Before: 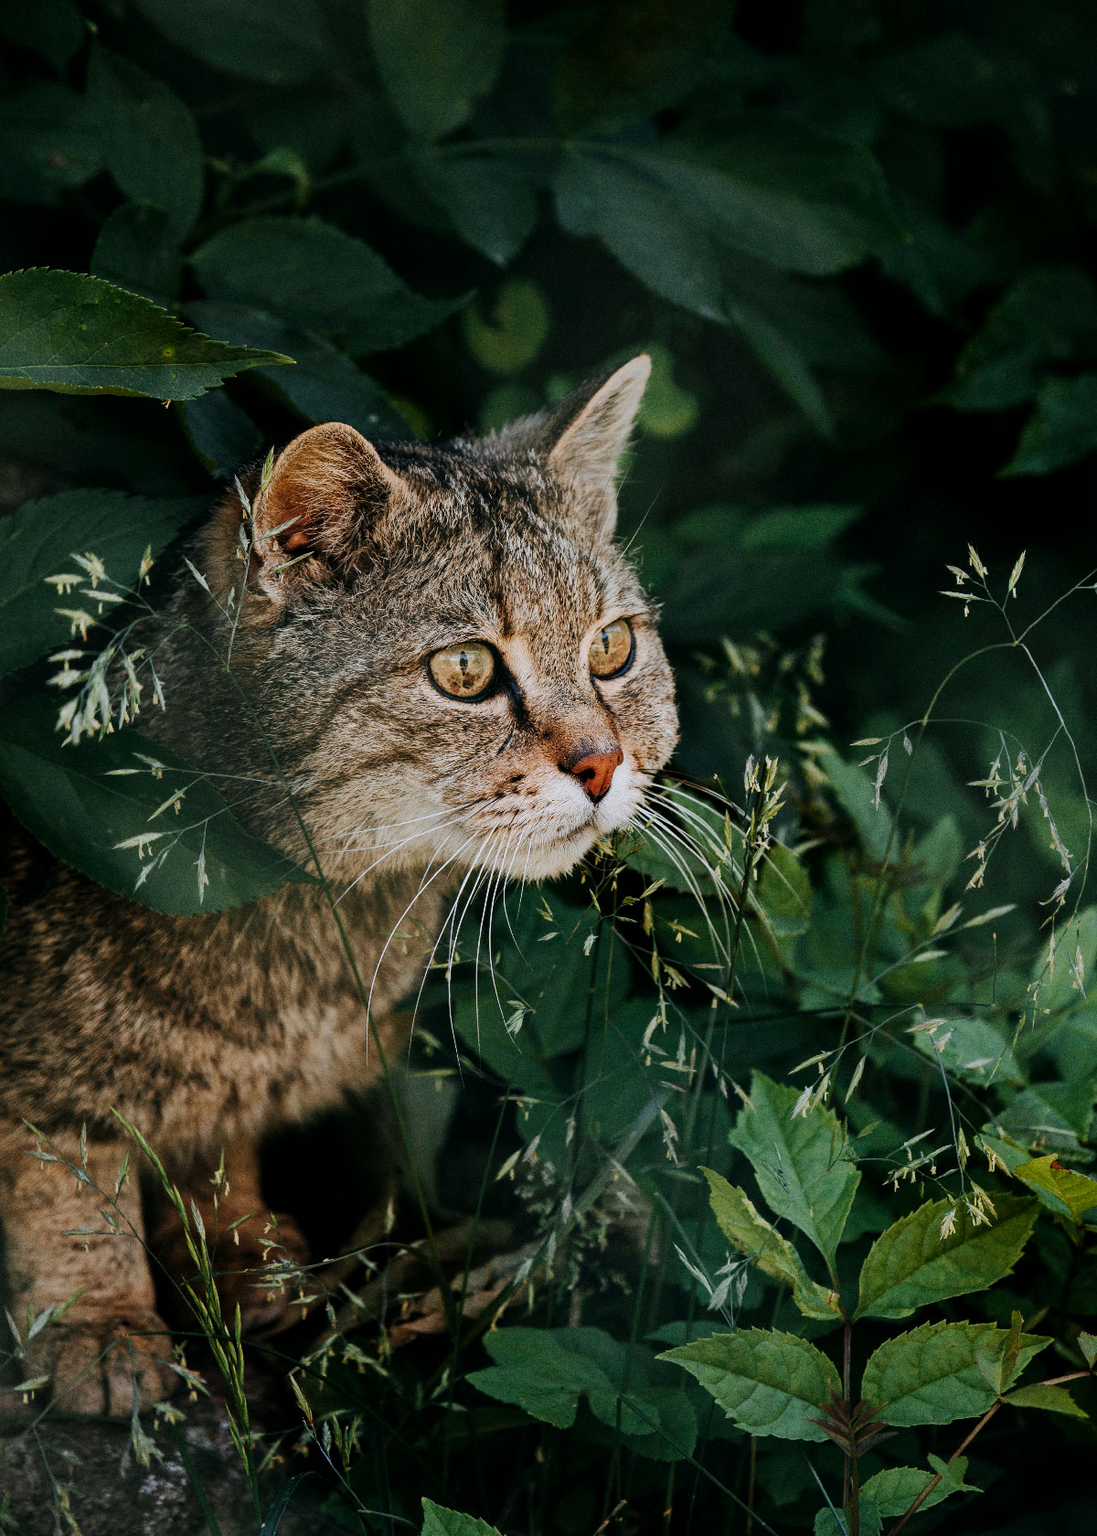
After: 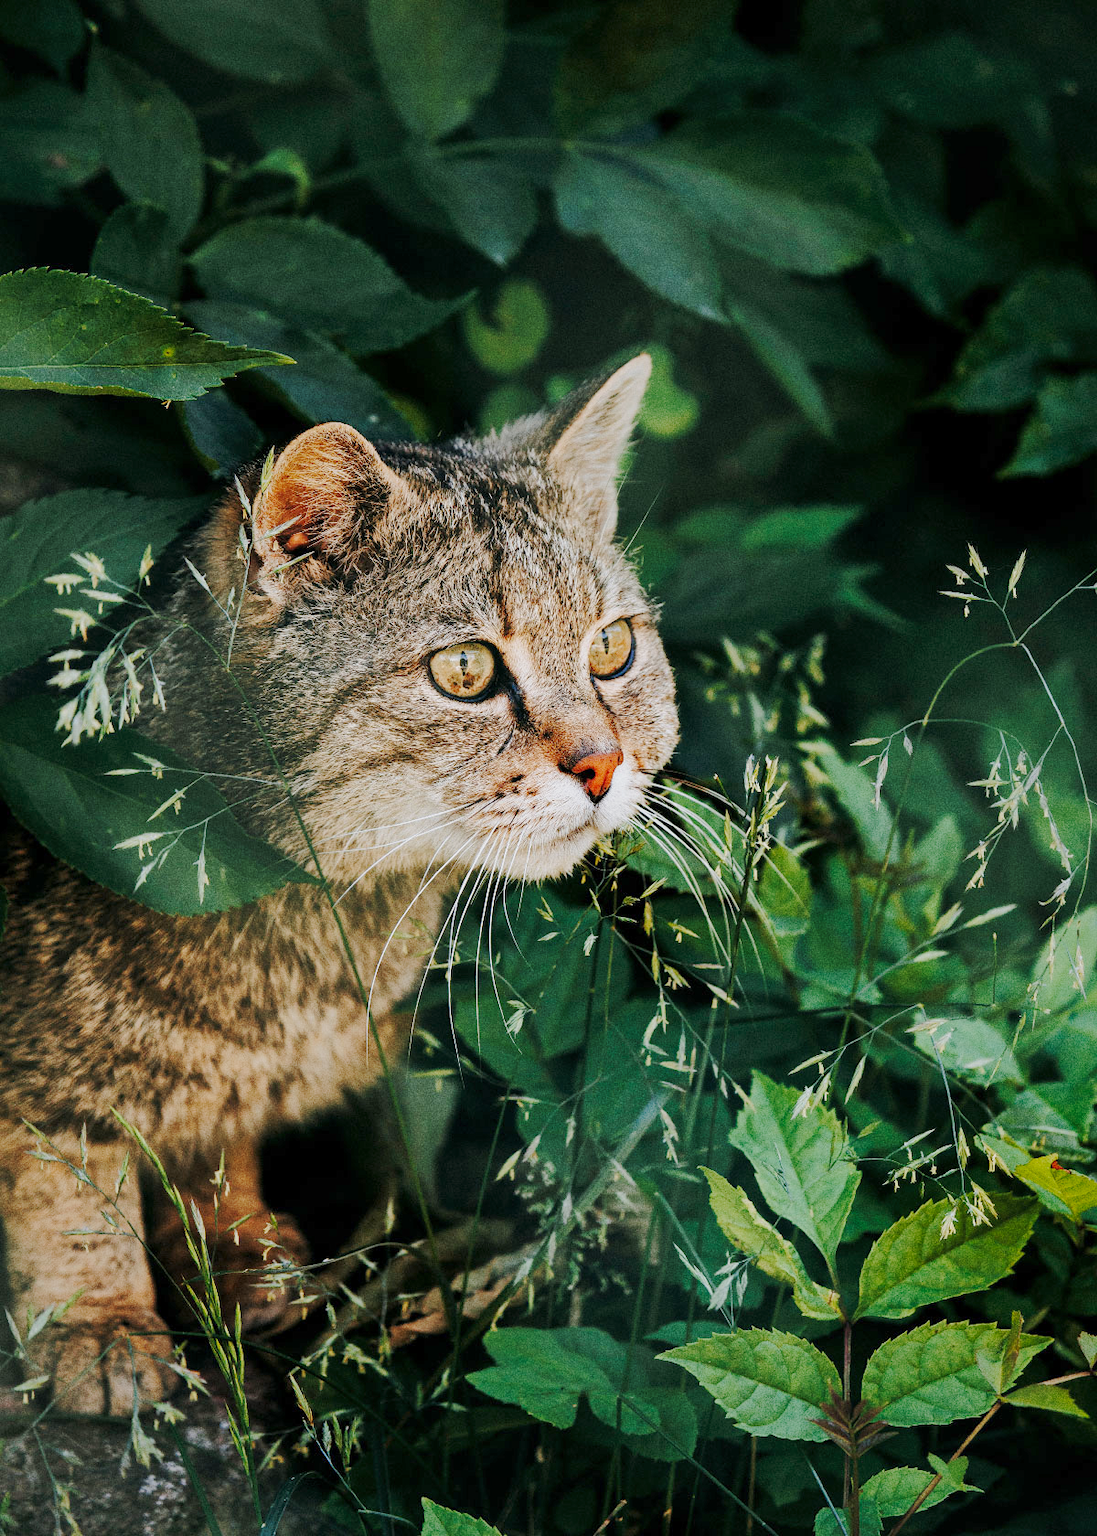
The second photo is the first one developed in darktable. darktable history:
base curve: curves: ch0 [(0, 0) (0.025, 0.046) (0.112, 0.277) (0.467, 0.74) (0.814, 0.929) (1, 0.942)], preserve colors none
shadows and highlights: shadows 39.62, highlights -59.97
